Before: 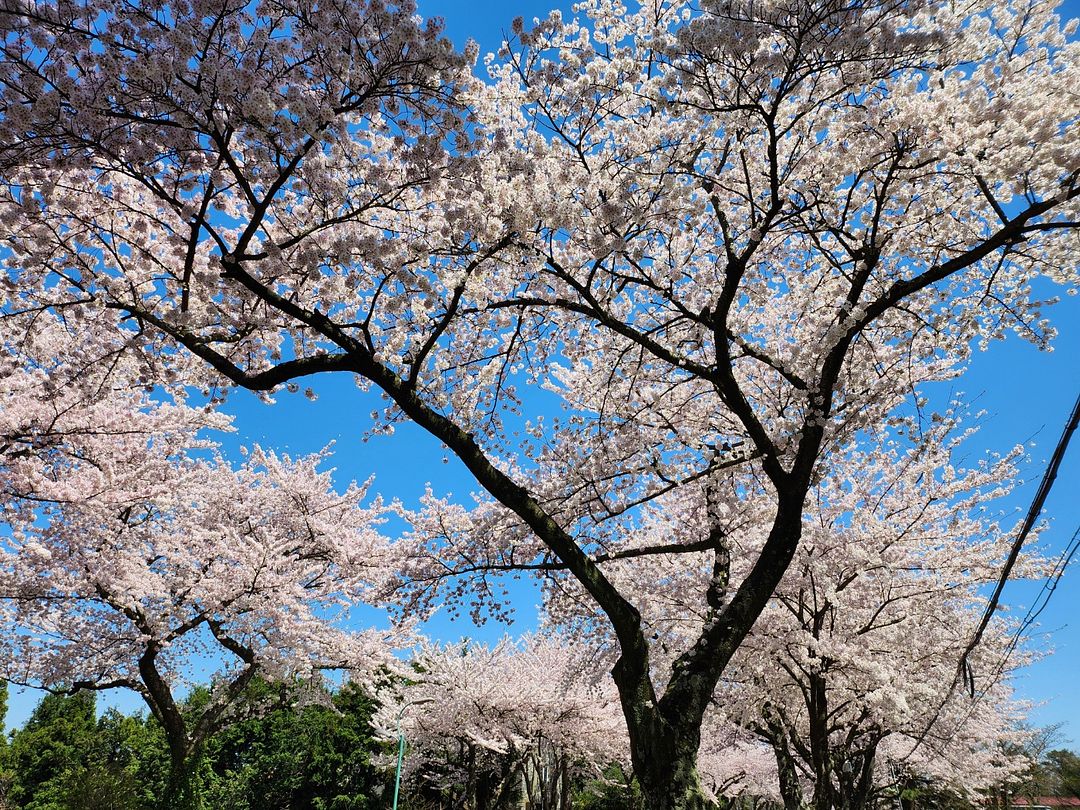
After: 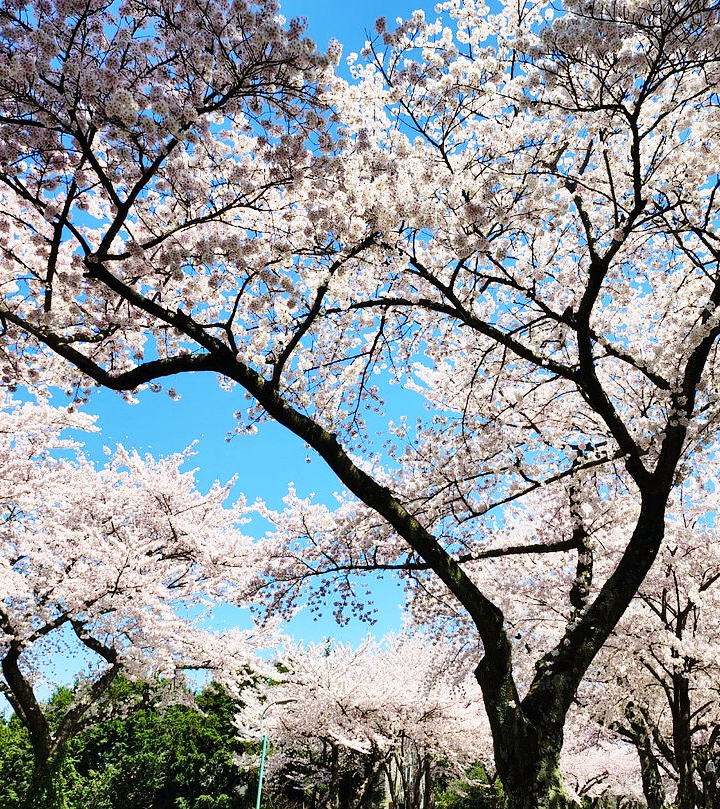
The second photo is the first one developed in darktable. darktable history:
crop and rotate: left 12.783%, right 20.49%
base curve: curves: ch0 [(0, 0) (0.028, 0.03) (0.121, 0.232) (0.46, 0.748) (0.859, 0.968) (1, 1)], preserve colors none
